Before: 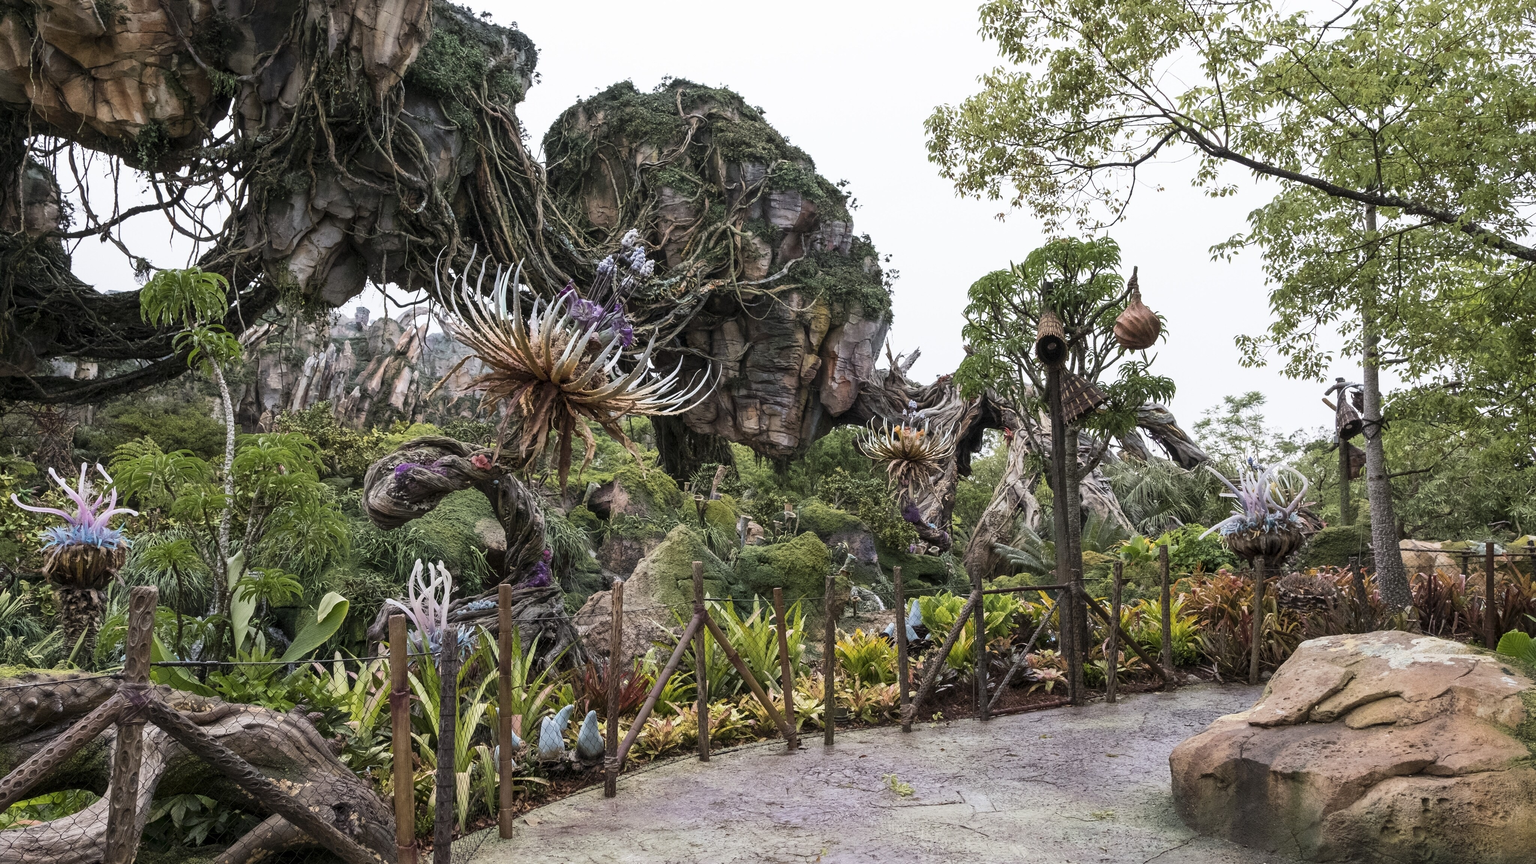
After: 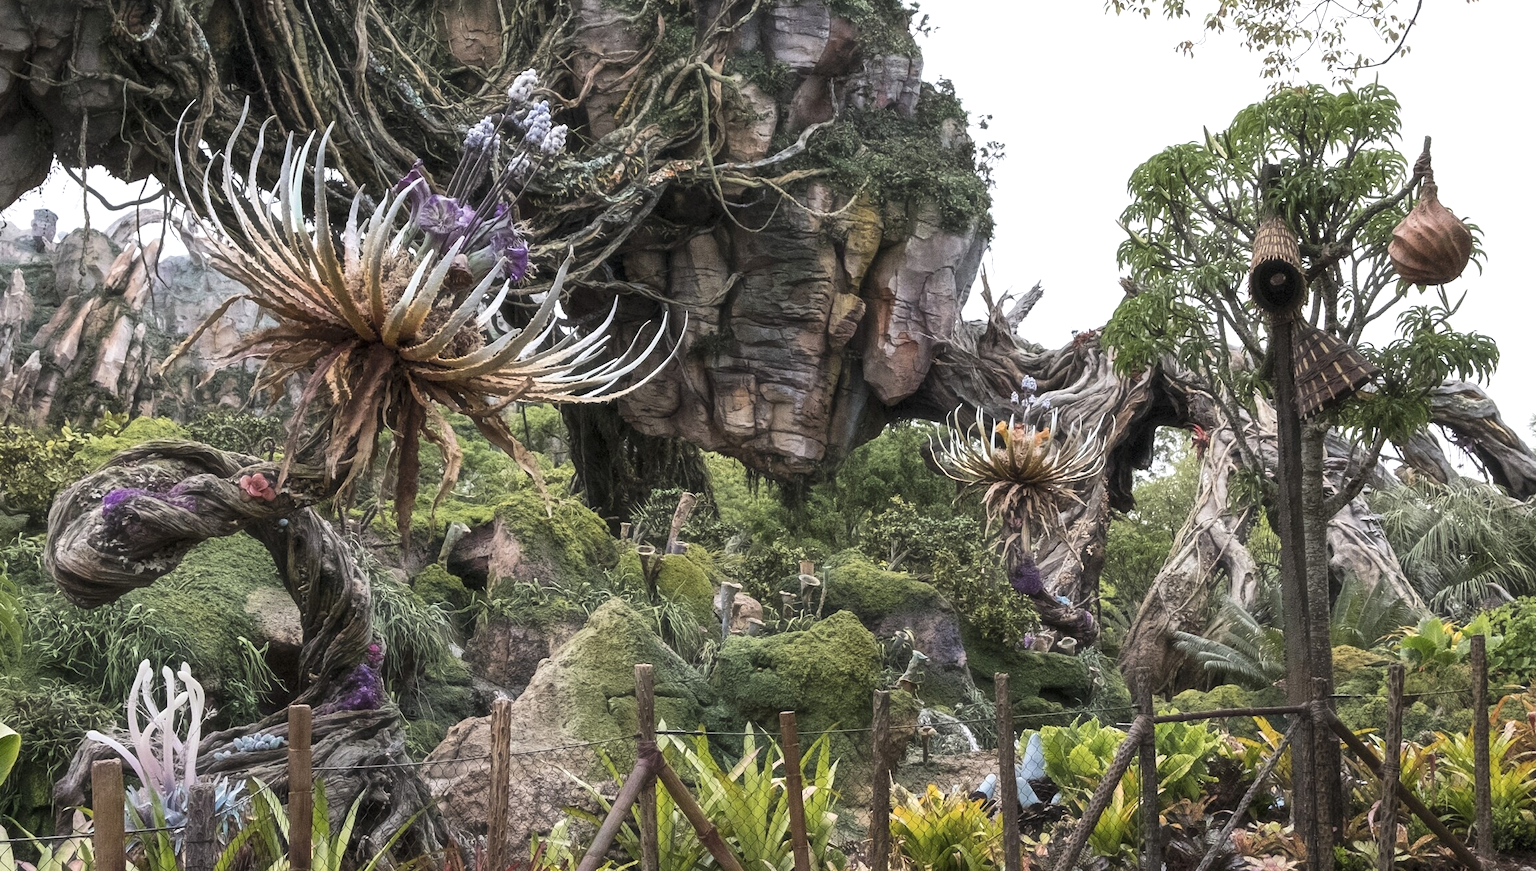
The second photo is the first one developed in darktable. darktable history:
haze removal: strength -0.064
exposure: exposure 0.205 EV, compensate exposure bias true, compensate highlight preservation false
crop and rotate: left 21.992%, top 22.031%, right 22.077%, bottom 21.588%
